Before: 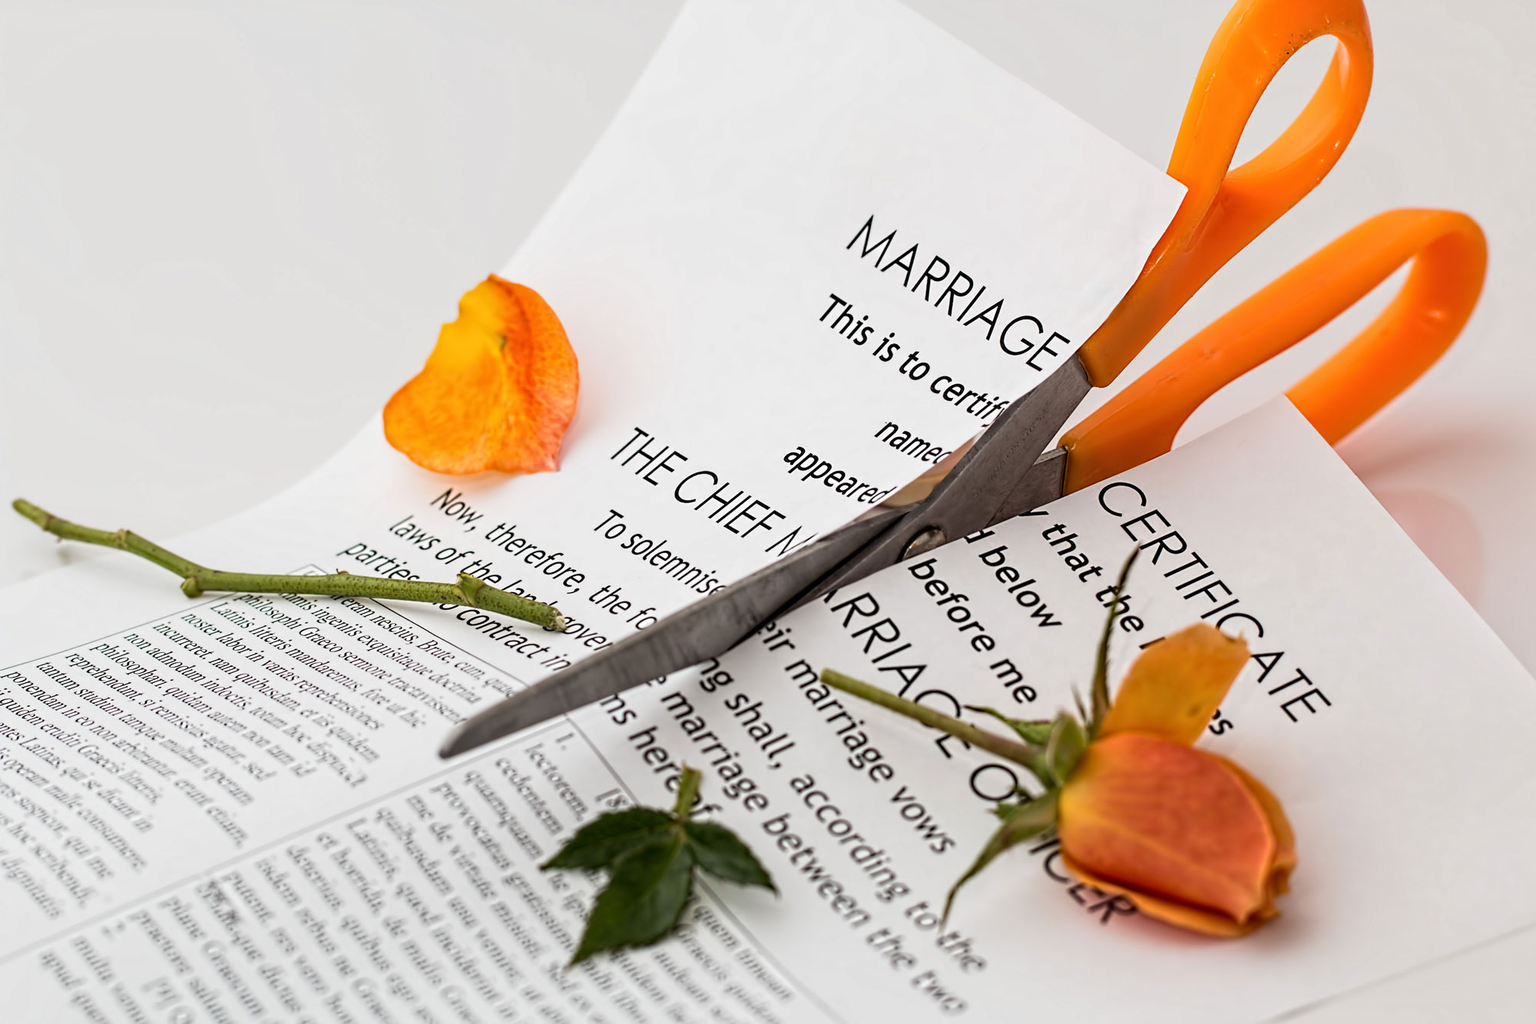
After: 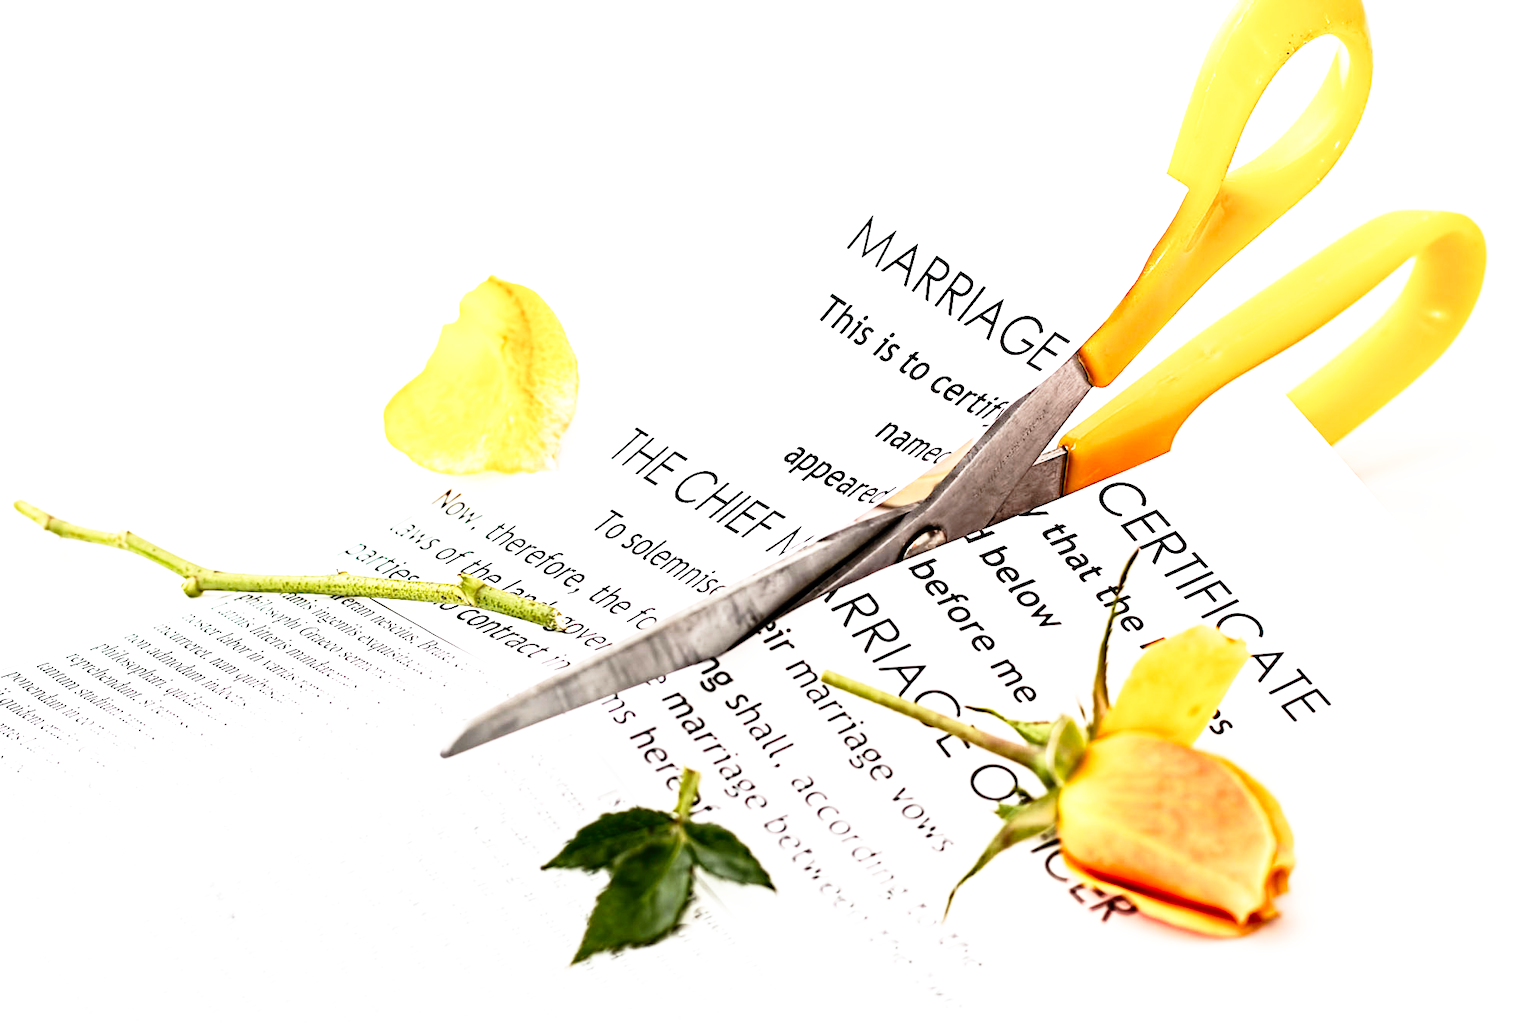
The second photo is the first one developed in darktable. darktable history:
exposure: exposure 0.669 EV, compensate highlight preservation false
base curve: curves: ch0 [(0, 0) (0.012, 0.01) (0.073, 0.168) (0.31, 0.711) (0.645, 0.957) (1, 1)], preserve colors none
tone equalizer: -8 EV -0.75 EV, -7 EV -0.7 EV, -6 EV -0.6 EV, -5 EV -0.4 EV, -3 EV 0.4 EV, -2 EV 0.6 EV, -1 EV 0.7 EV, +0 EV 0.75 EV, edges refinement/feathering 500, mask exposure compensation -1.57 EV, preserve details no
